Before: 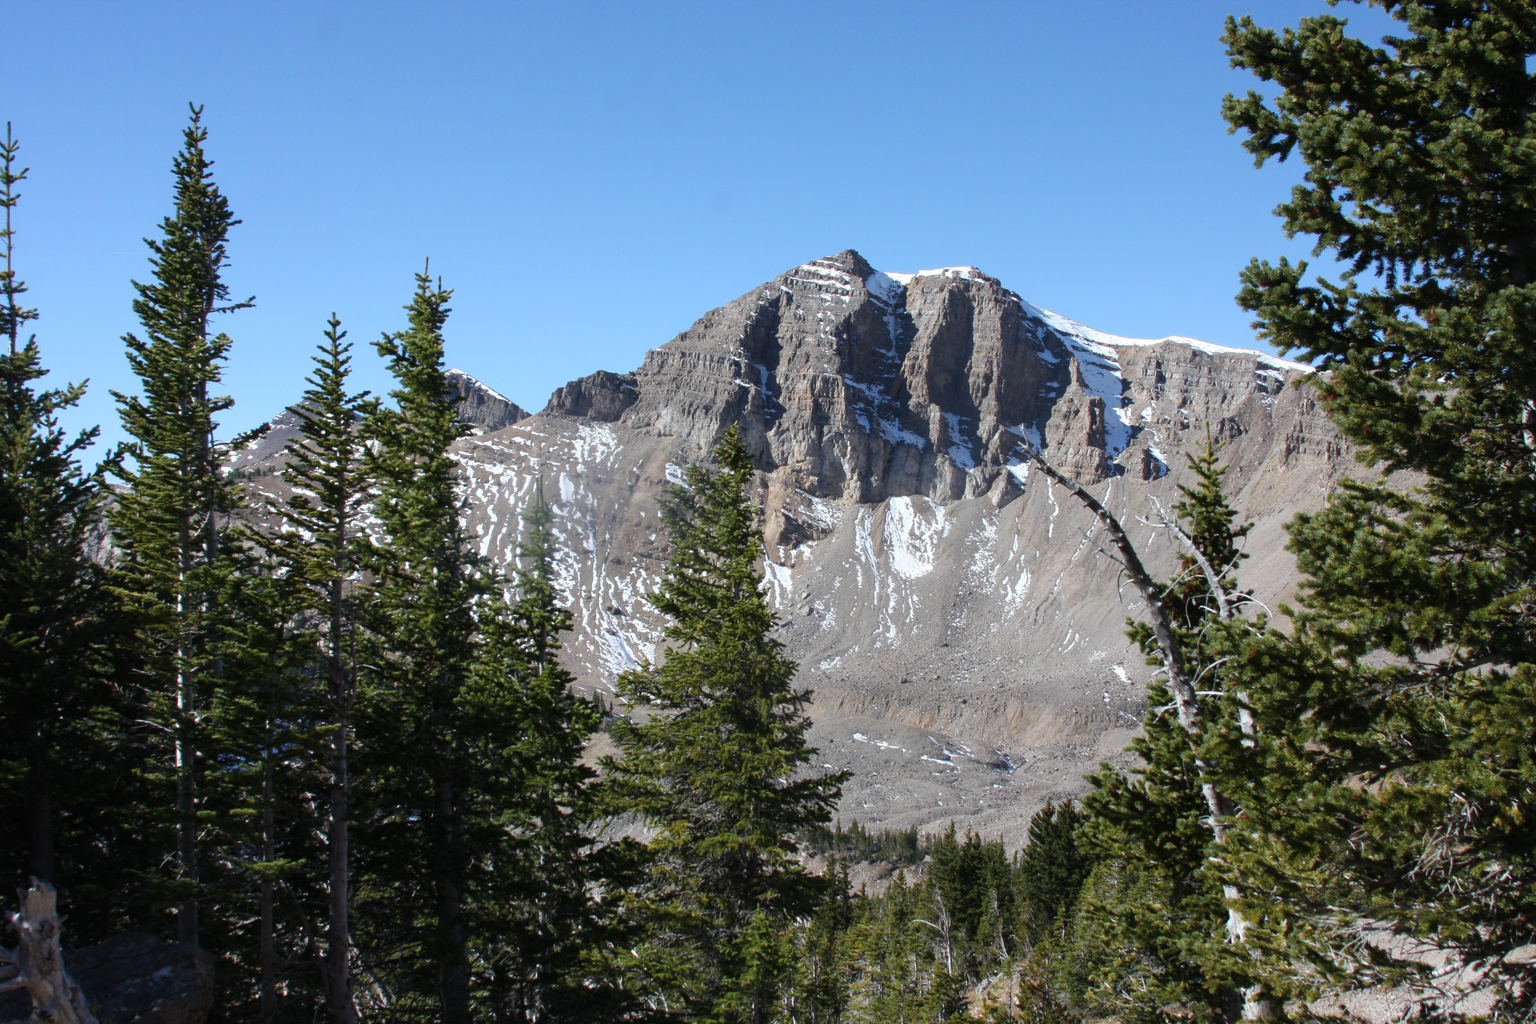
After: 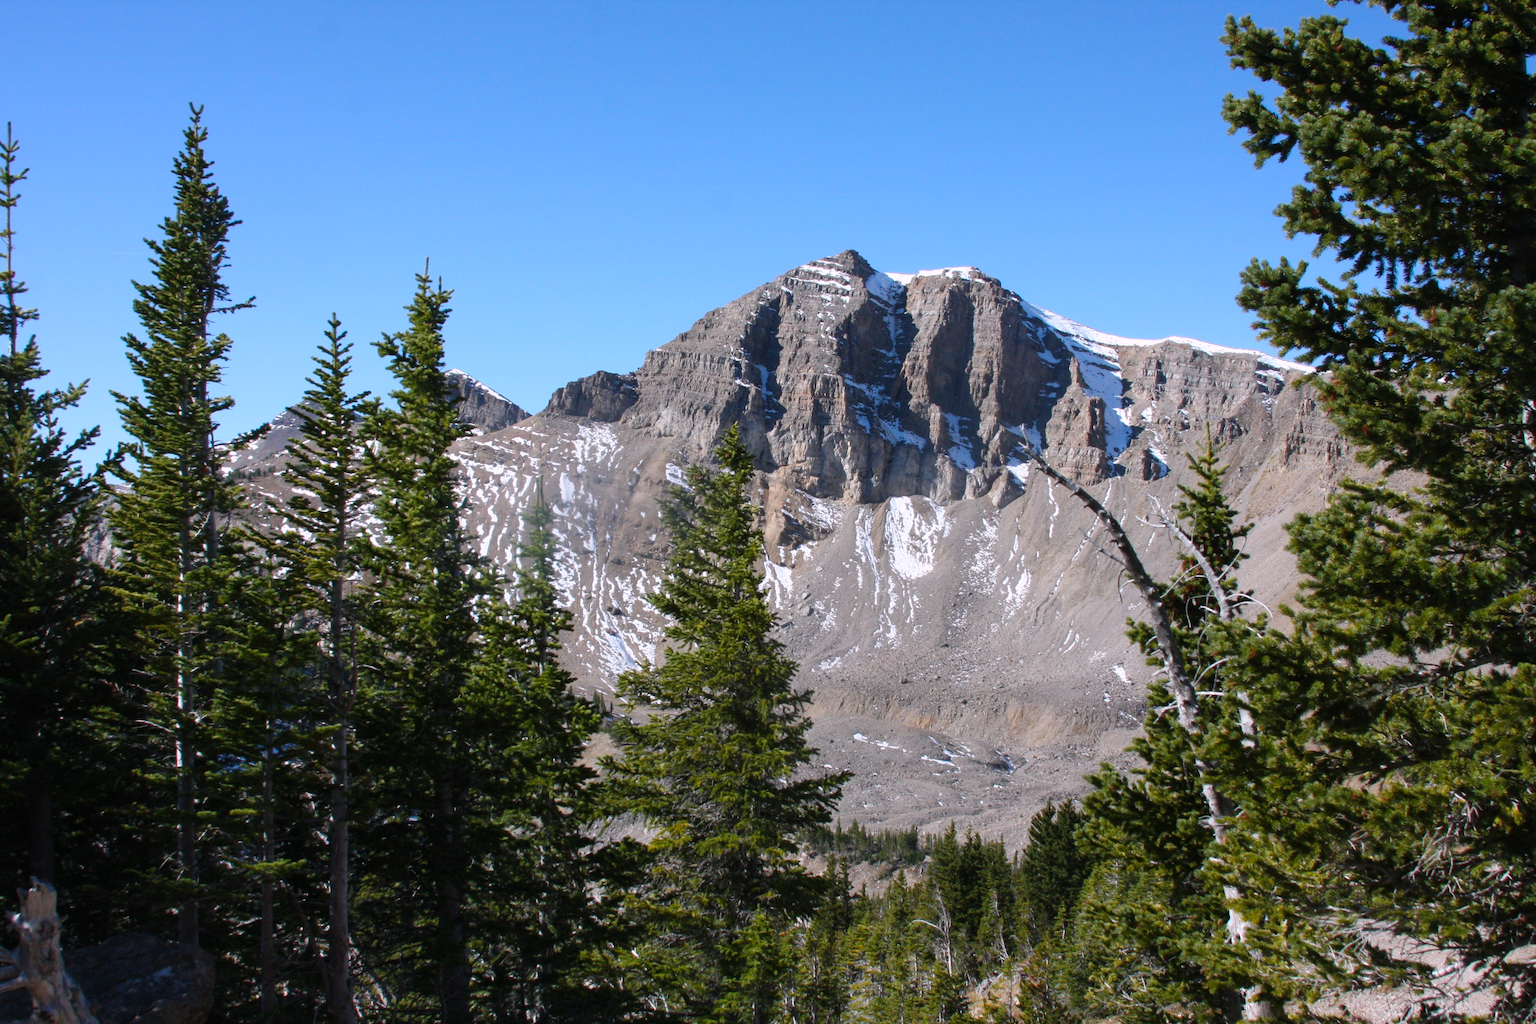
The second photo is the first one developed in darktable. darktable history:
color balance rgb: highlights gain › chroma 1.546%, highlights gain › hue 310.36°, linear chroma grading › global chroma 19.877%, perceptual saturation grading › global saturation 0.498%
